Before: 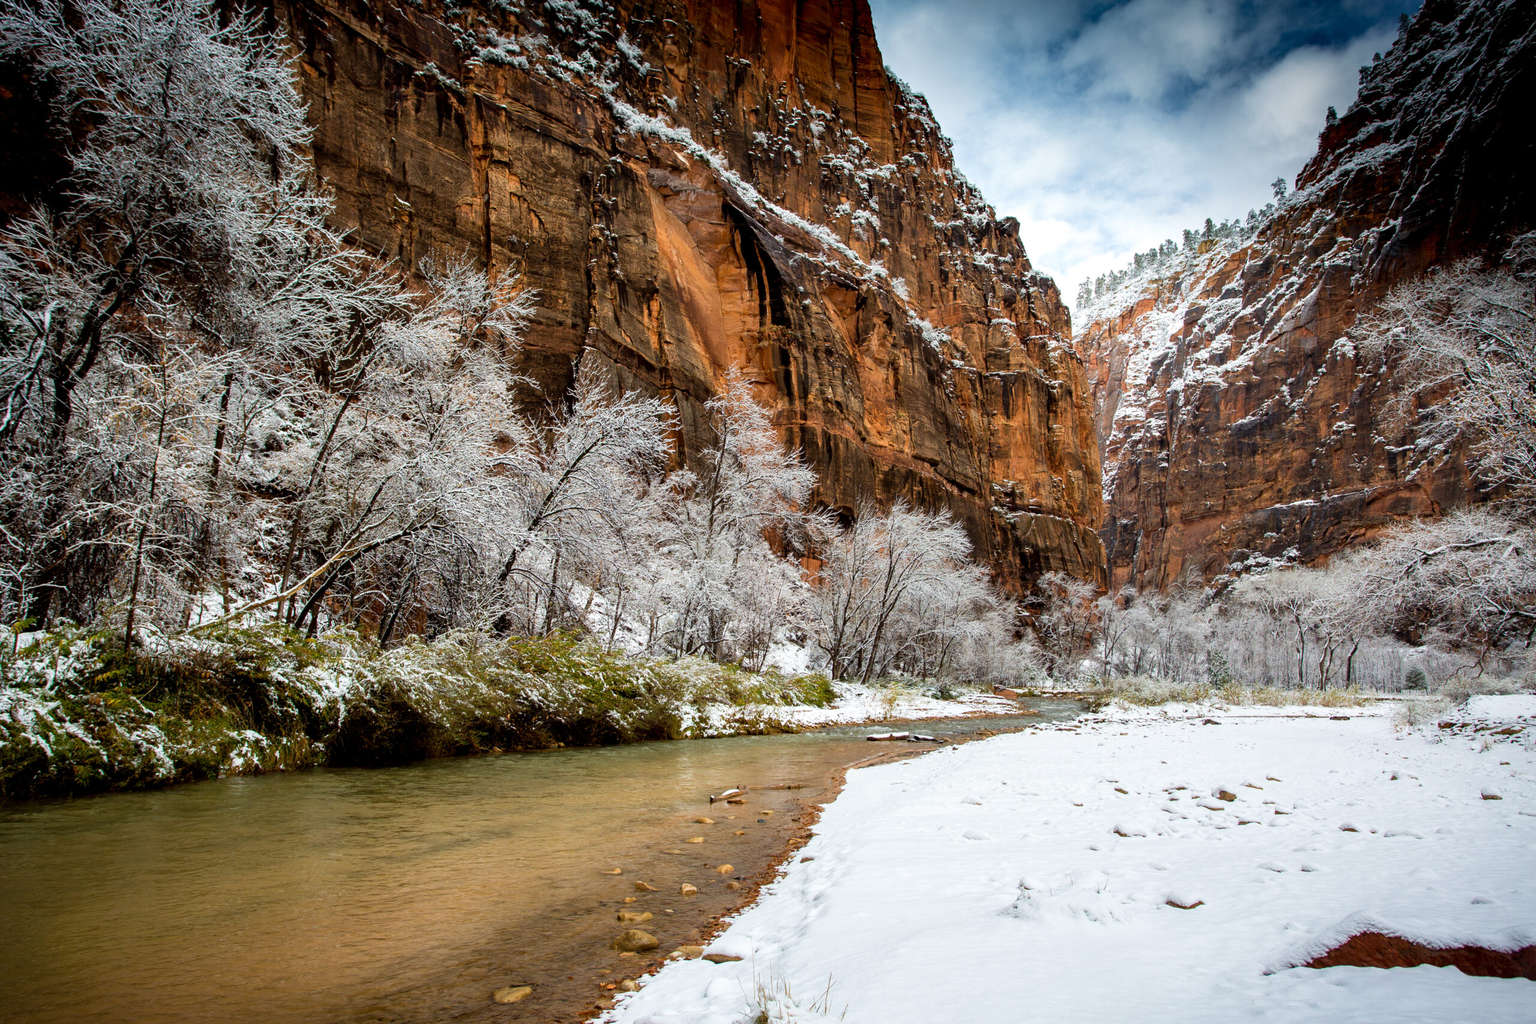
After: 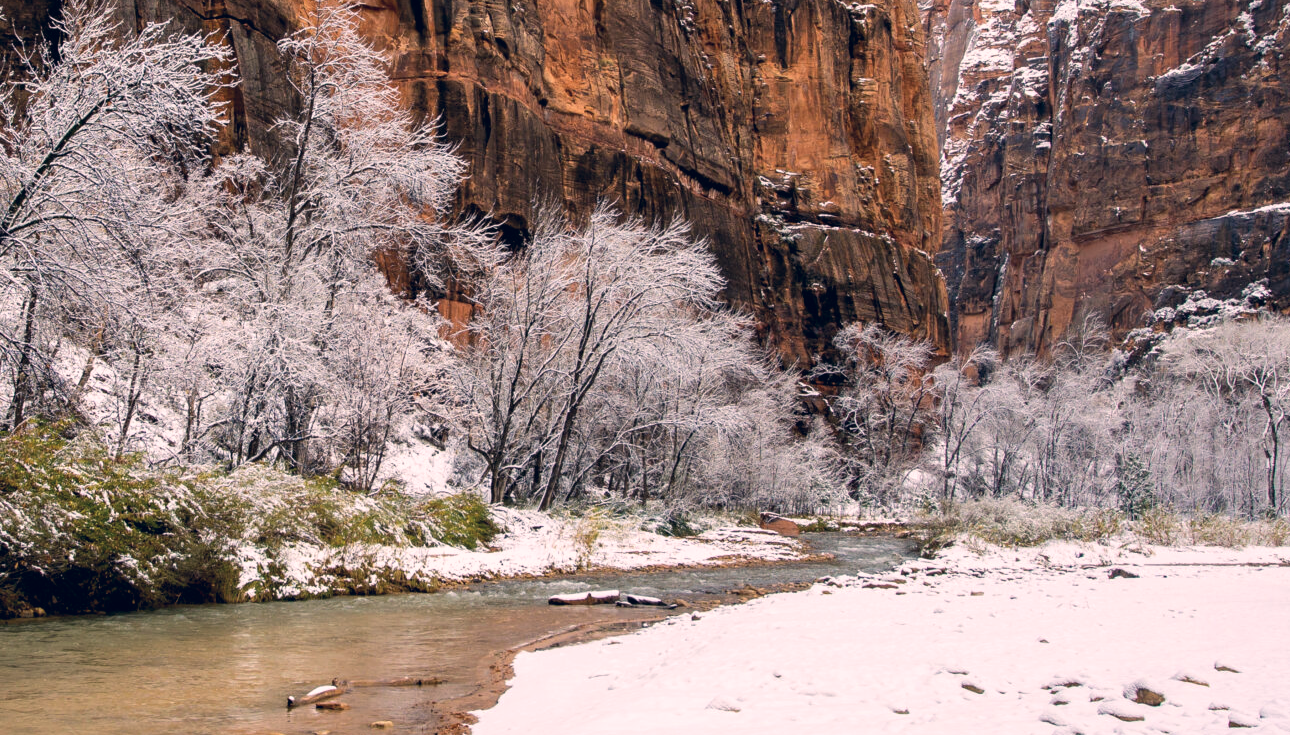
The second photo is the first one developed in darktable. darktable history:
color correction: highlights a* 13.74, highlights b* 6.18, shadows a* -5.38, shadows b* -15.24, saturation 0.856
crop: left 35.011%, top 36.927%, right 14.569%, bottom 20.012%
